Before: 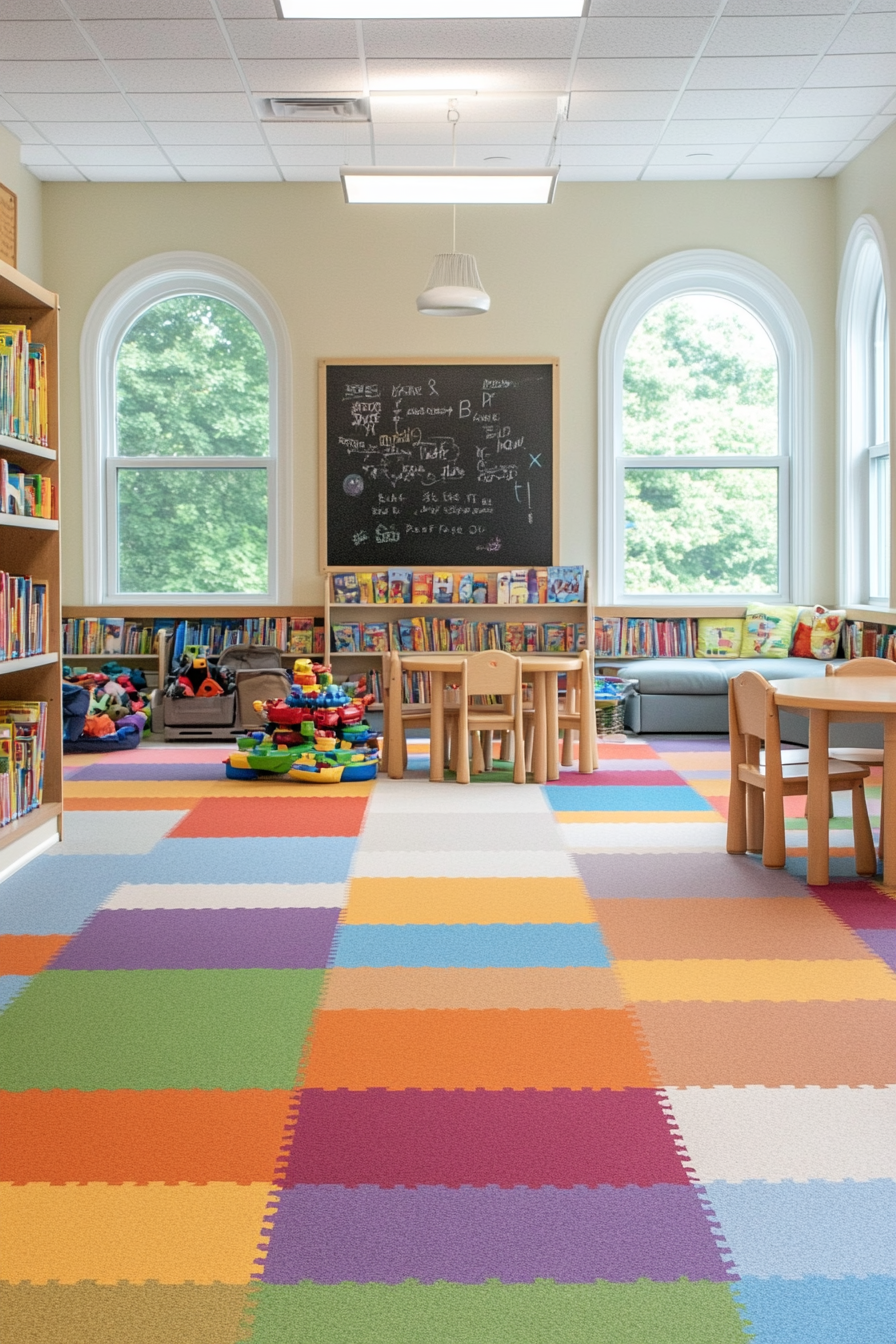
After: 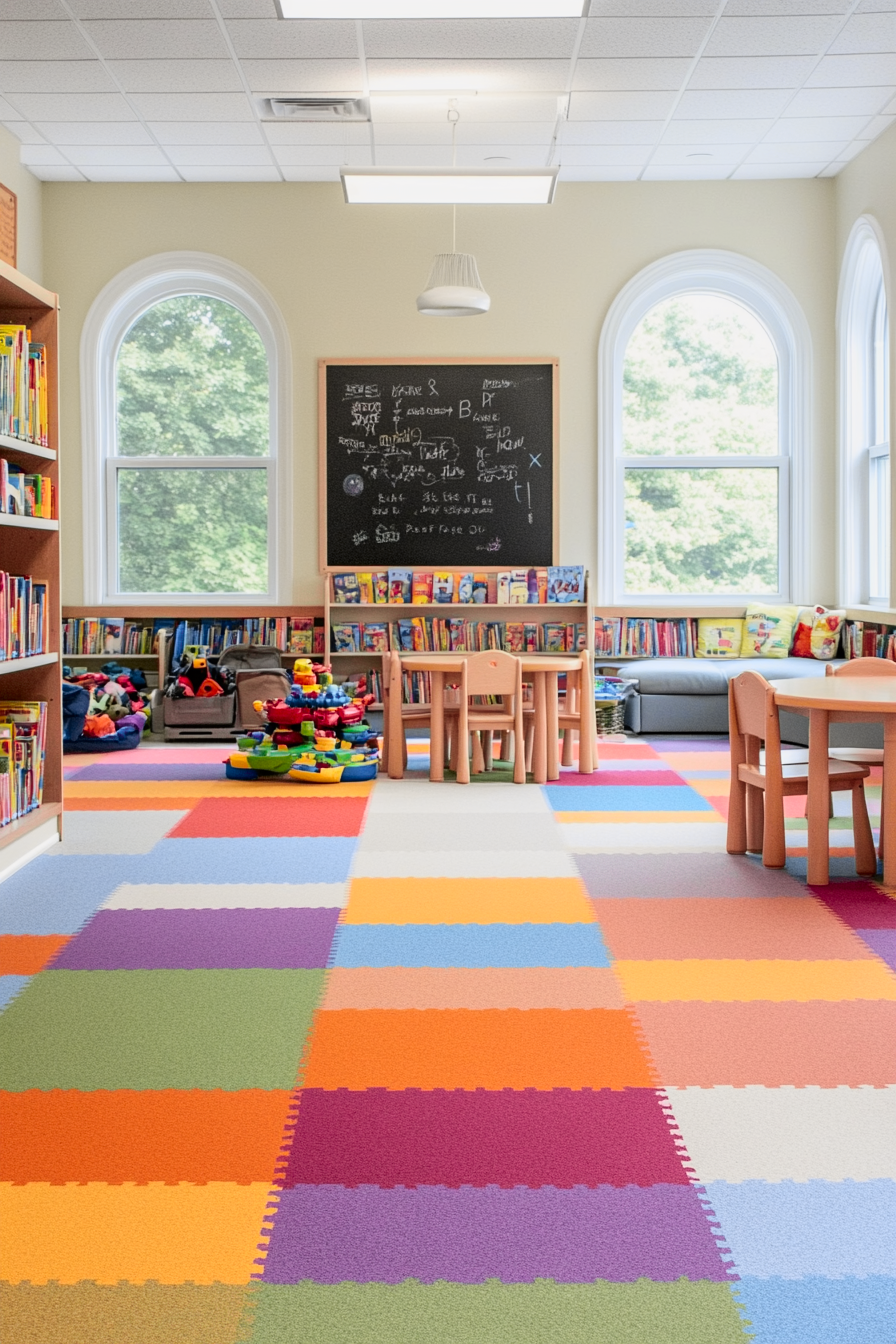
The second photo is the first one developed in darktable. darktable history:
tone curve: curves: ch0 [(0, 0) (0.087, 0.054) (0.281, 0.245) (0.506, 0.526) (0.8, 0.824) (0.994, 0.955)]; ch1 [(0, 0) (0.27, 0.195) (0.406, 0.435) (0.452, 0.474) (0.495, 0.5) (0.514, 0.508) (0.537, 0.556) (0.654, 0.689) (1, 1)]; ch2 [(0, 0) (0.269, 0.299) (0.459, 0.441) (0.498, 0.499) (0.523, 0.52) (0.551, 0.549) (0.633, 0.625) (0.659, 0.681) (0.718, 0.764) (1, 1)], color space Lab, independent channels, preserve colors none
